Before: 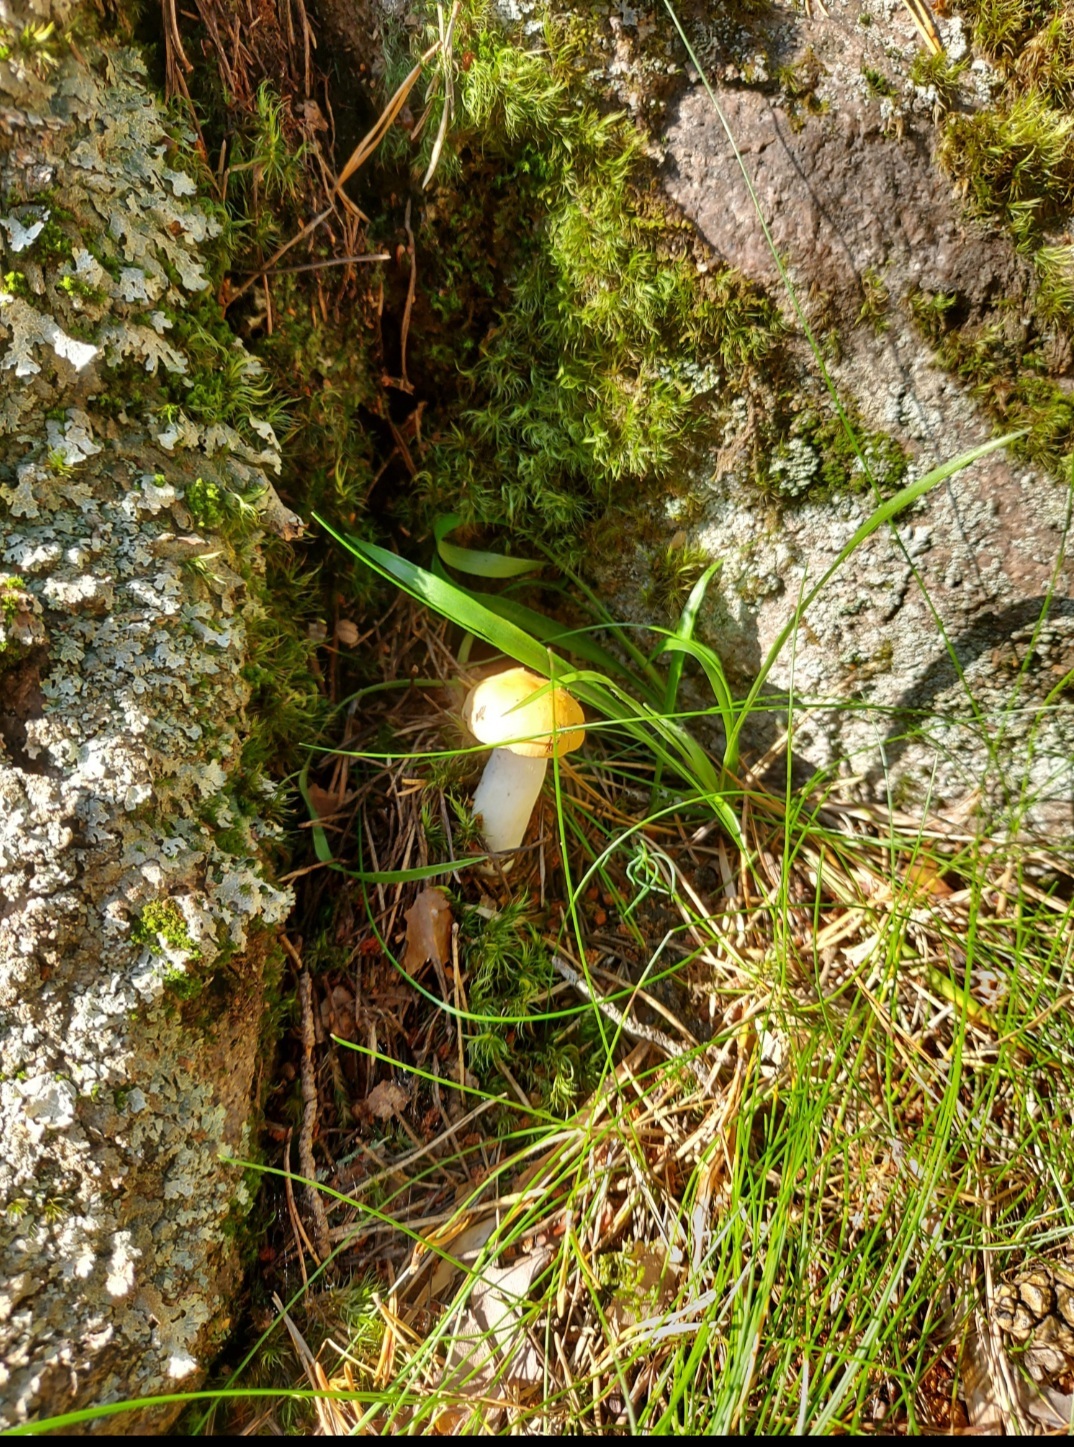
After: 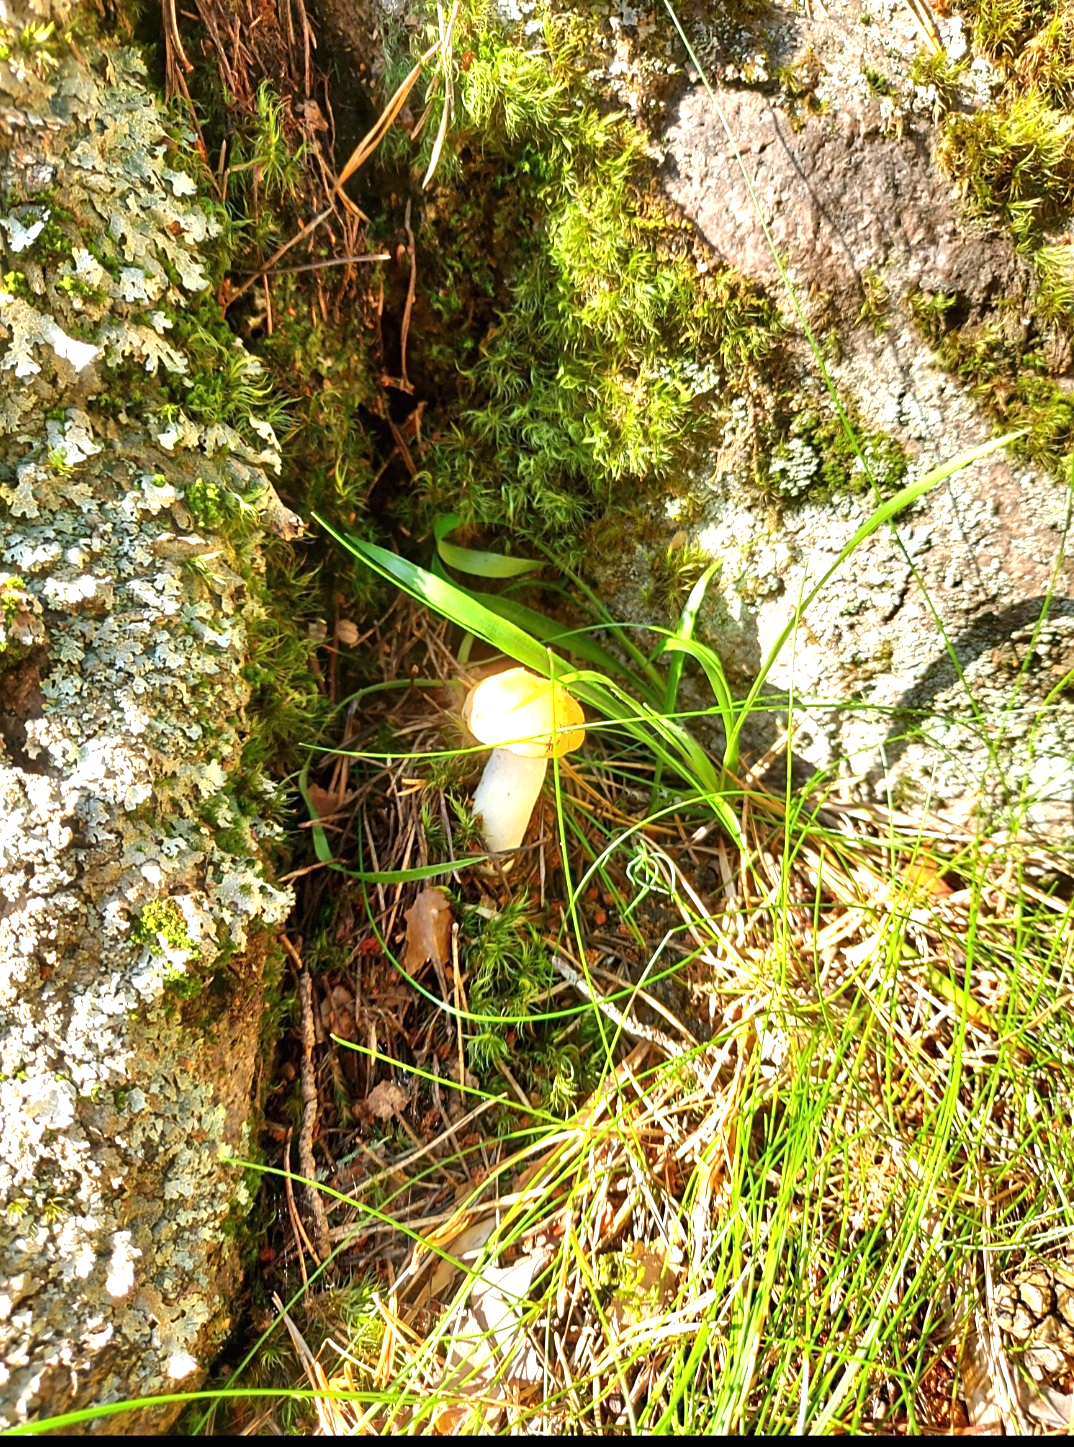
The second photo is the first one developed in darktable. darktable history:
sharpen: amount 0.2
exposure: black level correction 0, exposure 1 EV, compensate highlight preservation false
